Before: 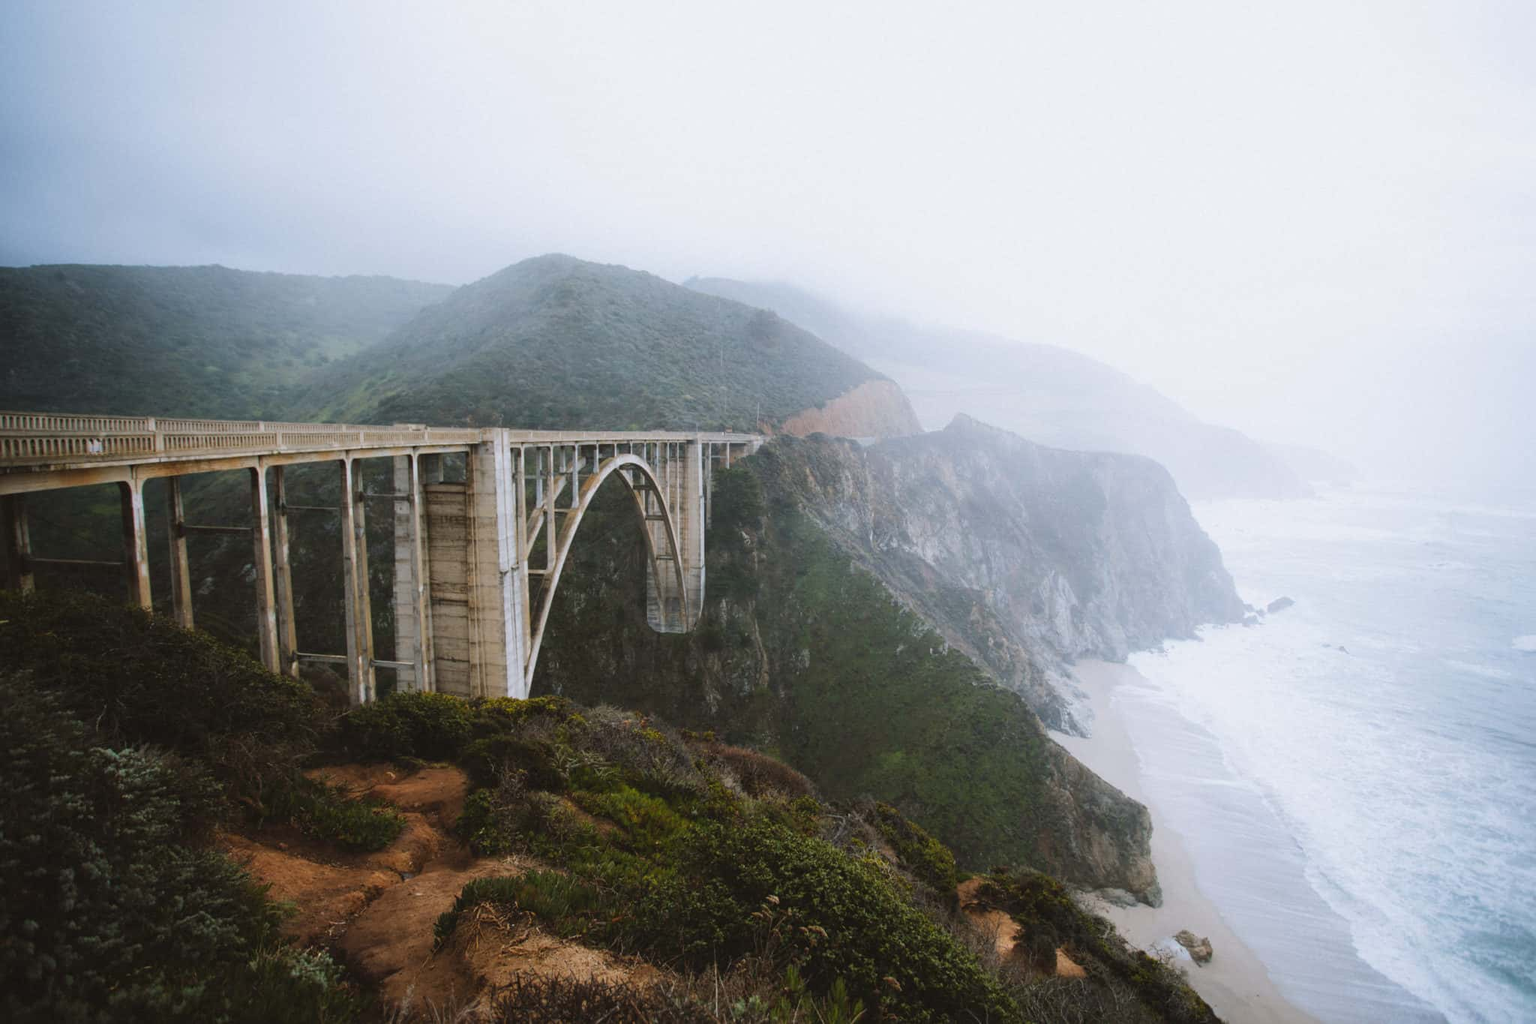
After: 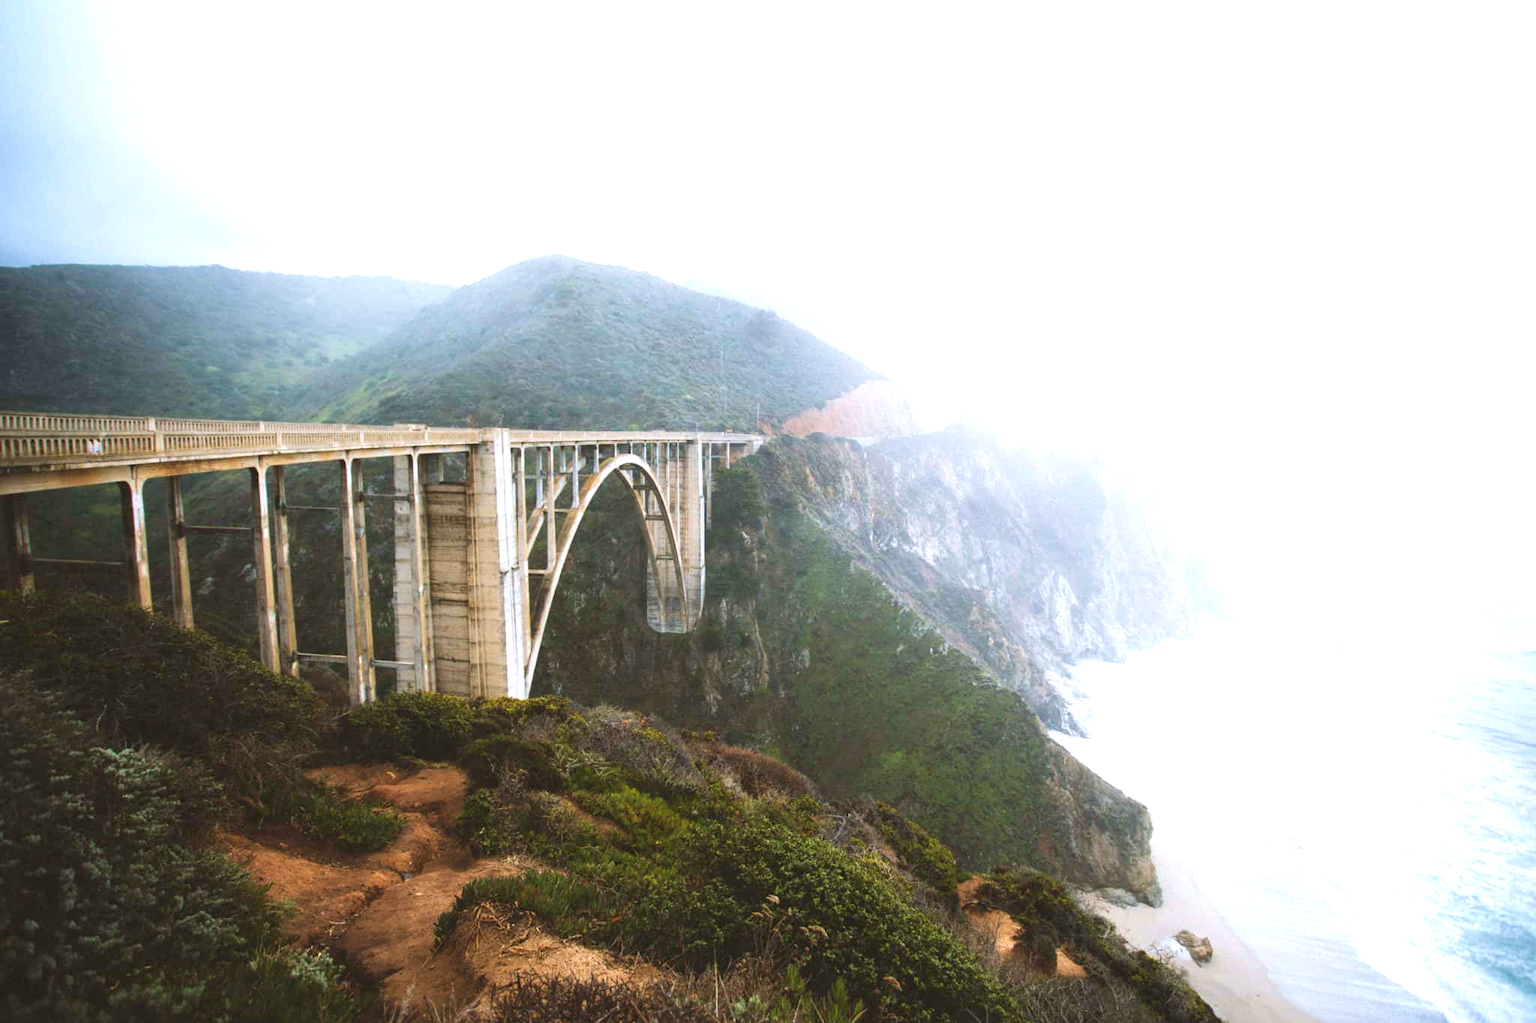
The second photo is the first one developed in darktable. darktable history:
exposure: black level correction 0, exposure 0.95 EV, compensate exposure bias true, compensate highlight preservation false
velvia: on, module defaults
